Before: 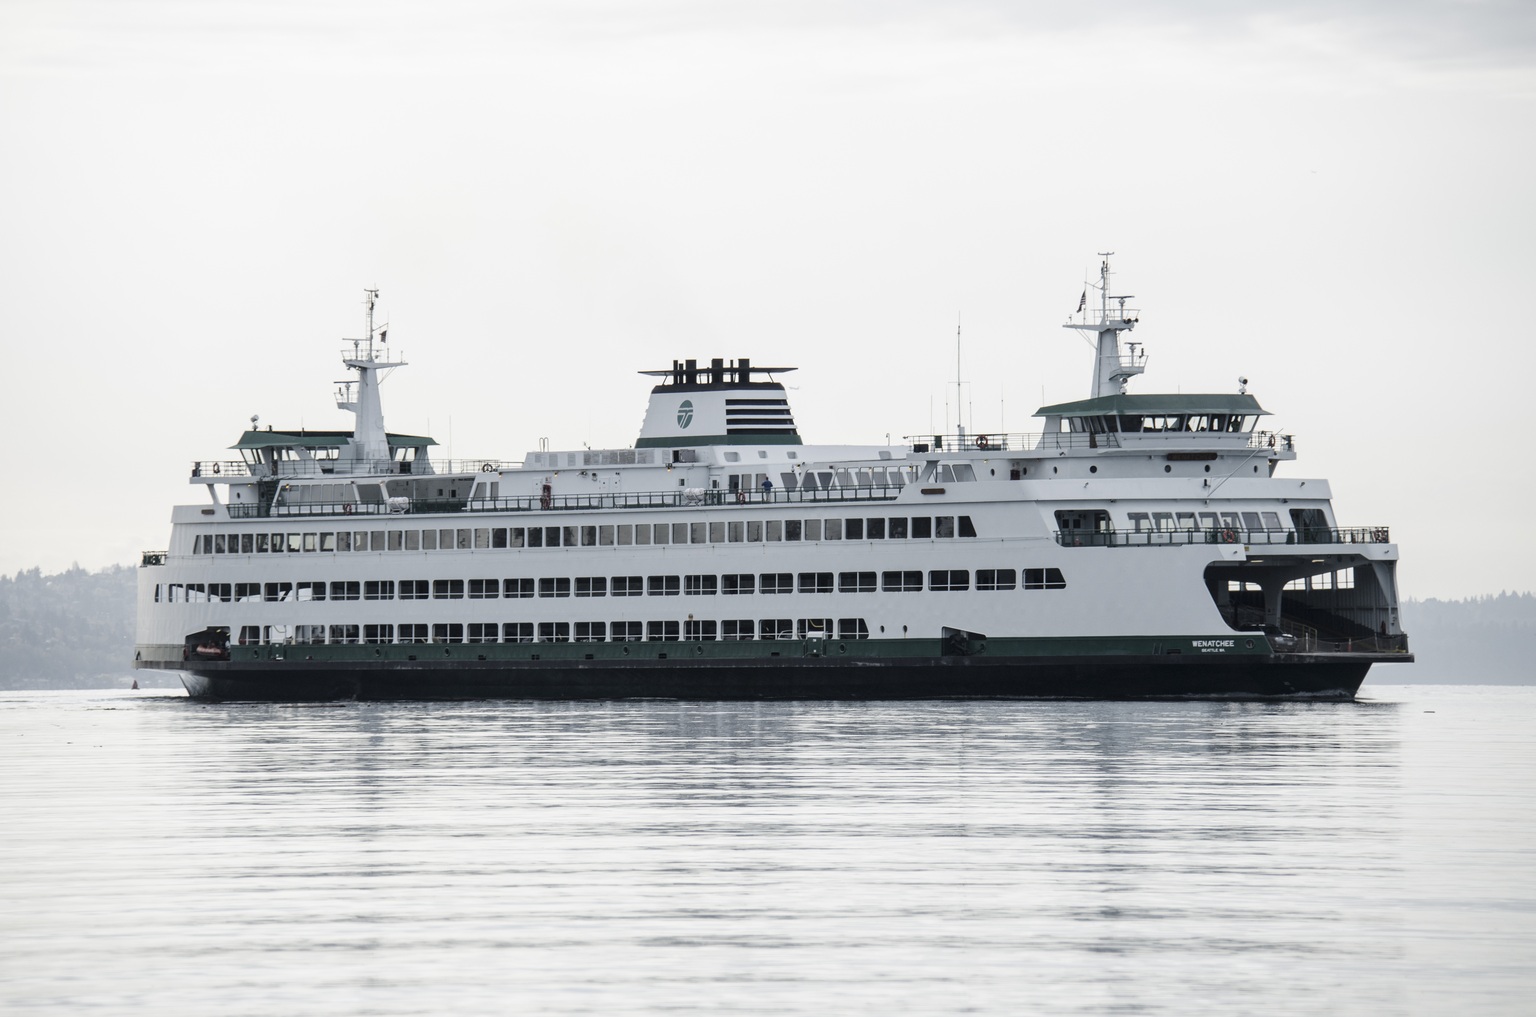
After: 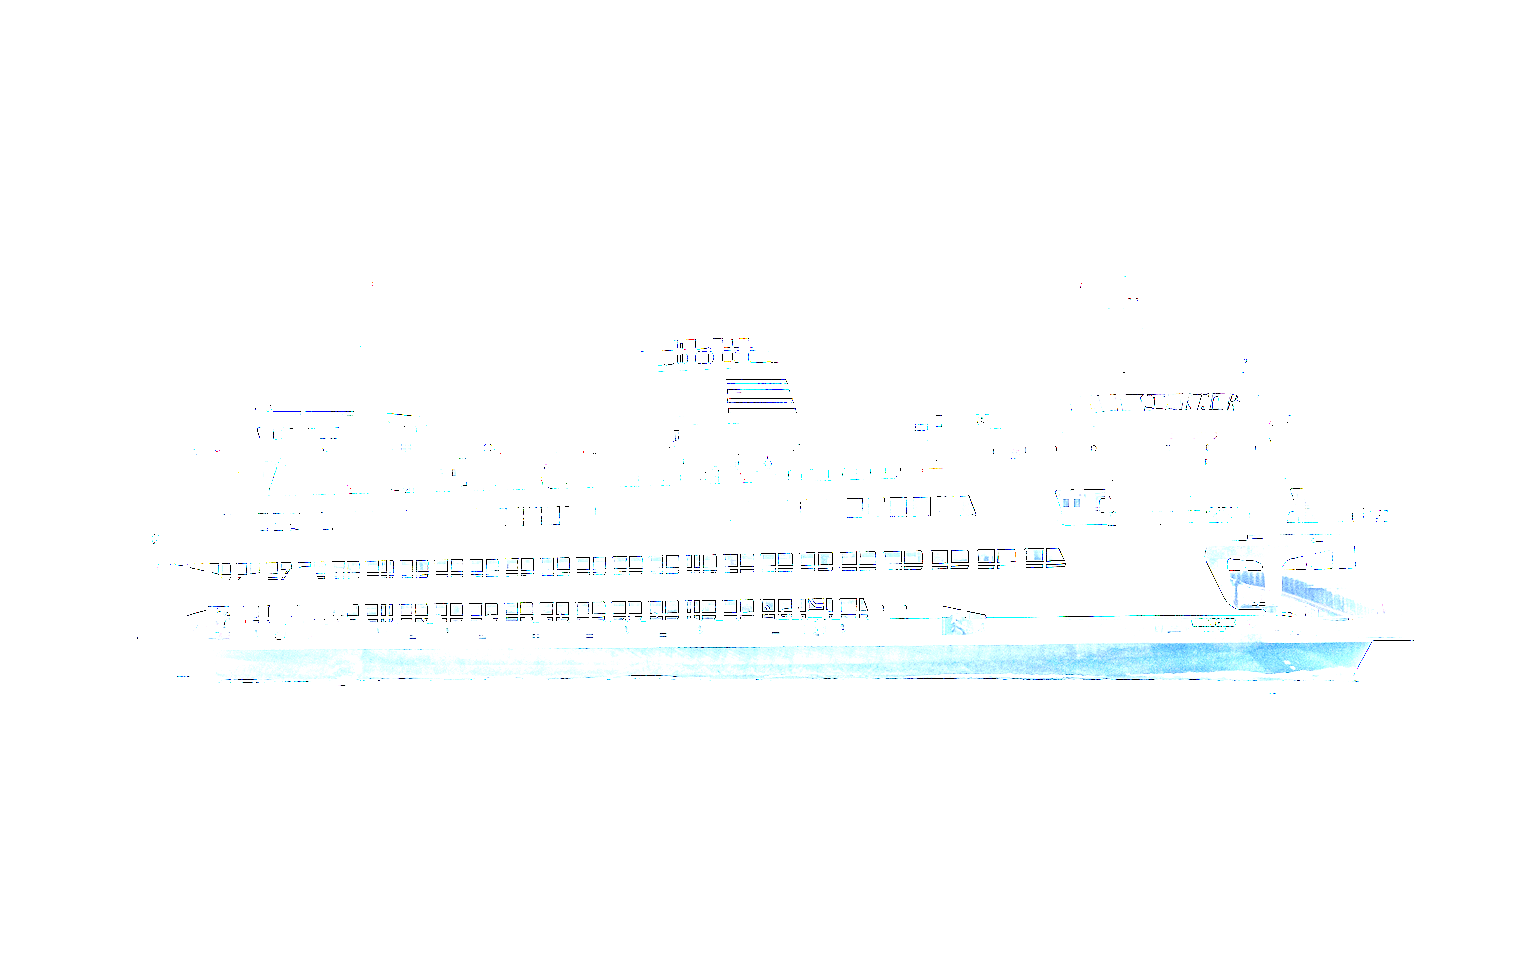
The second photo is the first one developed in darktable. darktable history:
crop and rotate: top 2.135%, bottom 3.043%
exposure: exposure 7.904 EV, compensate exposure bias true, compensate highlight preservation false
